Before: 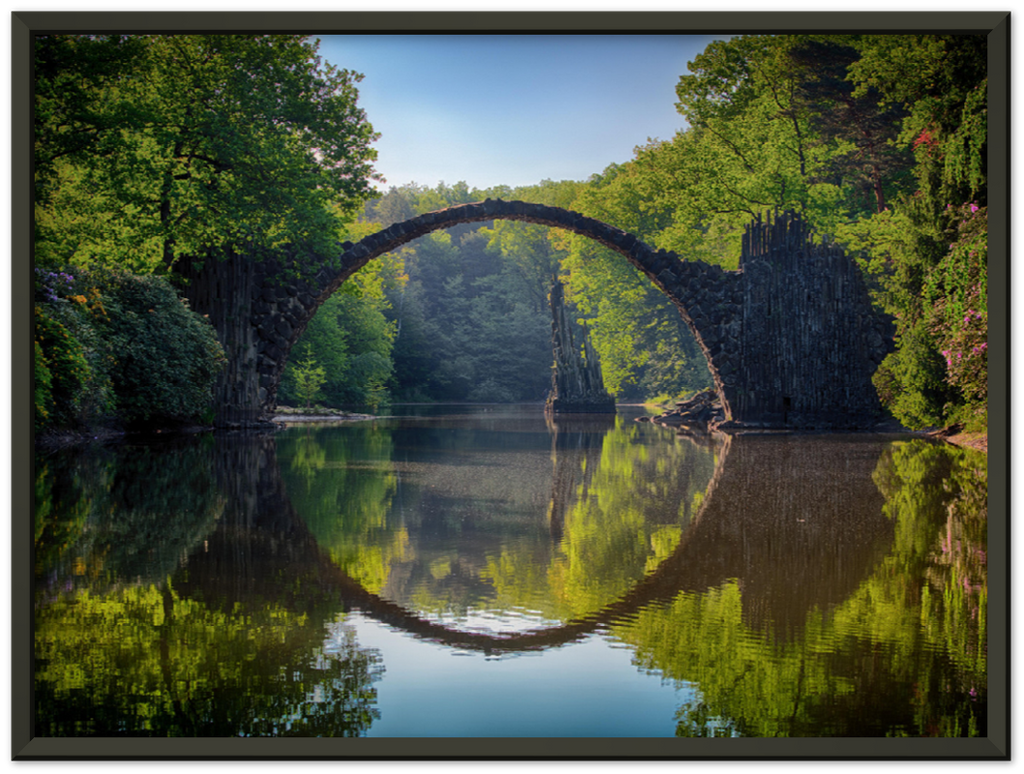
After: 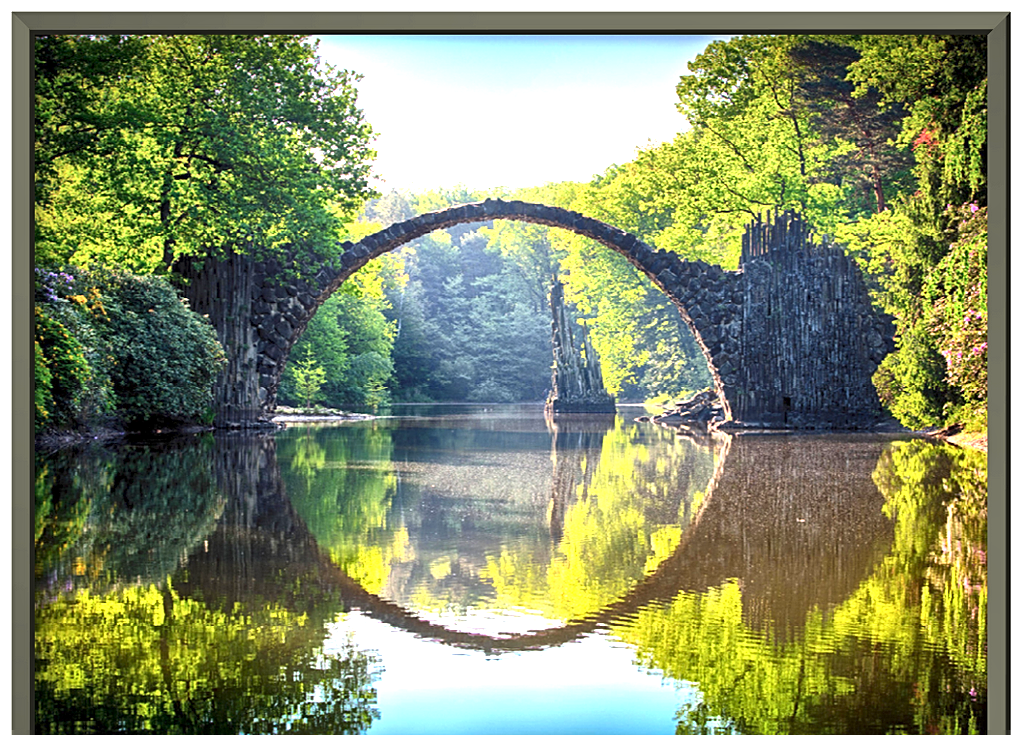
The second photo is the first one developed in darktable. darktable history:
local contrast: mode bilateral grid, contrast 28, coarseness 16, detail 116%, midtone range 0.2
exposure: exposure 1.99 EV, compensate highlight preservation false
sharpen: on, module defaults
crop and rotate: top 0.014%, bottom 5.023%
